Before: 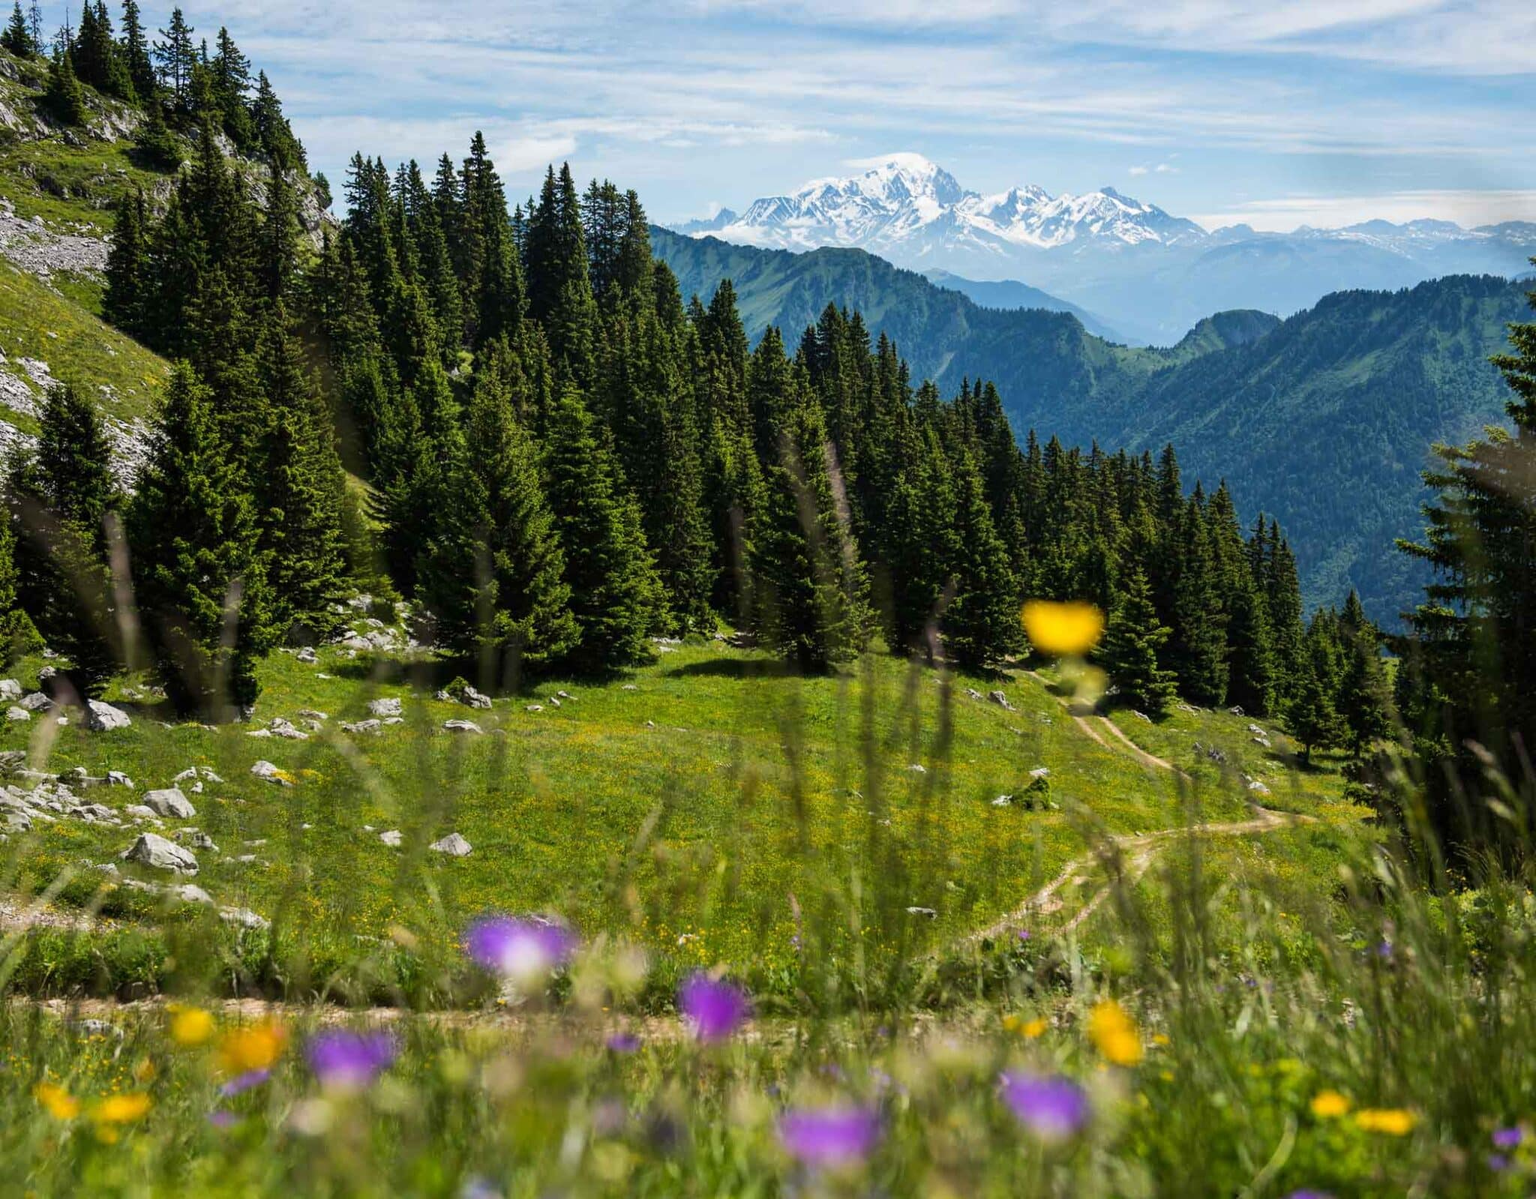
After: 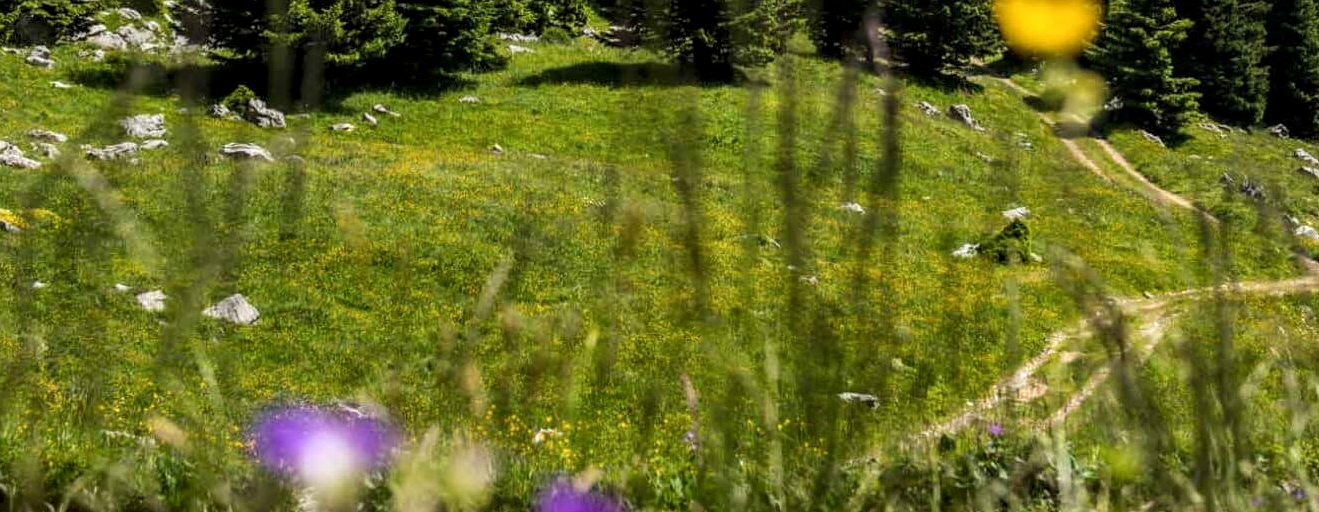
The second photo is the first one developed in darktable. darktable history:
crop: left 18.084%, top 51.097%, right 17.465%, bottom 16.863%
local contrast: detail 130%
